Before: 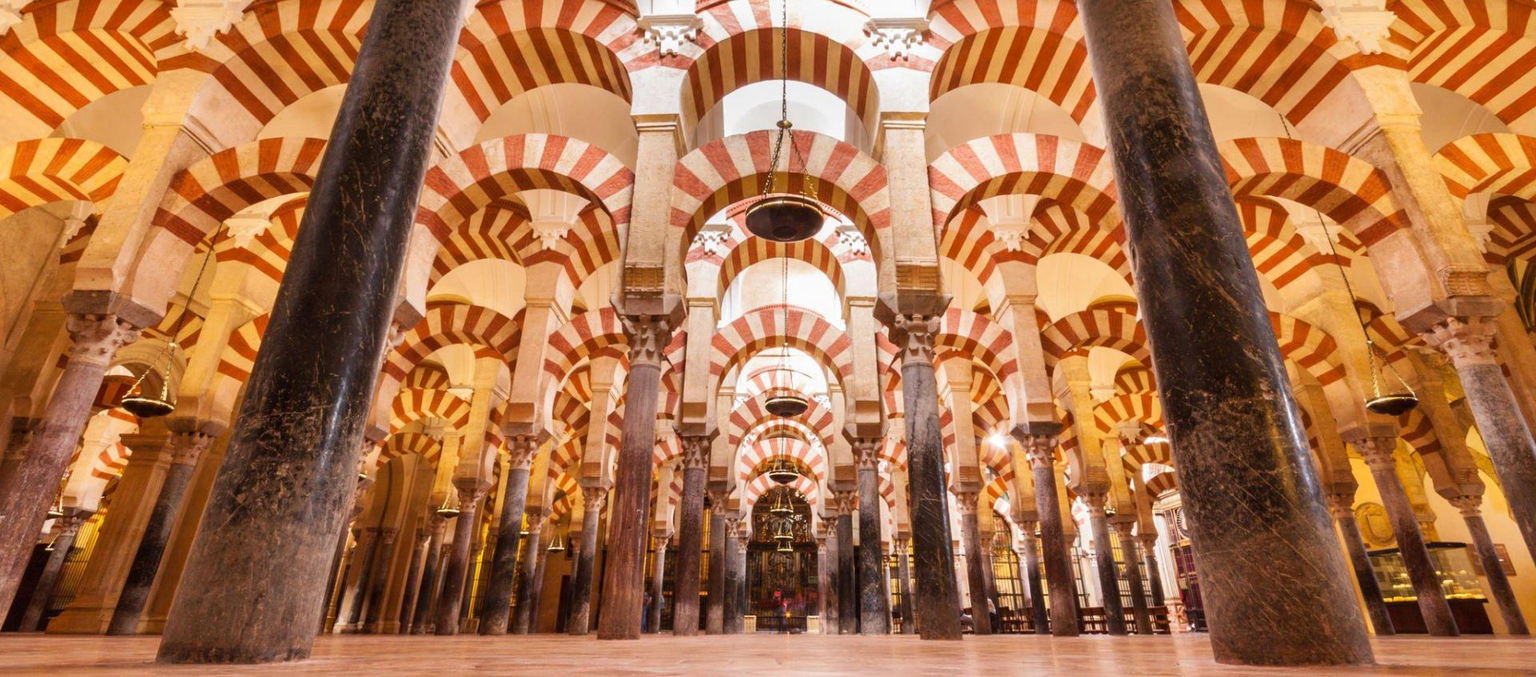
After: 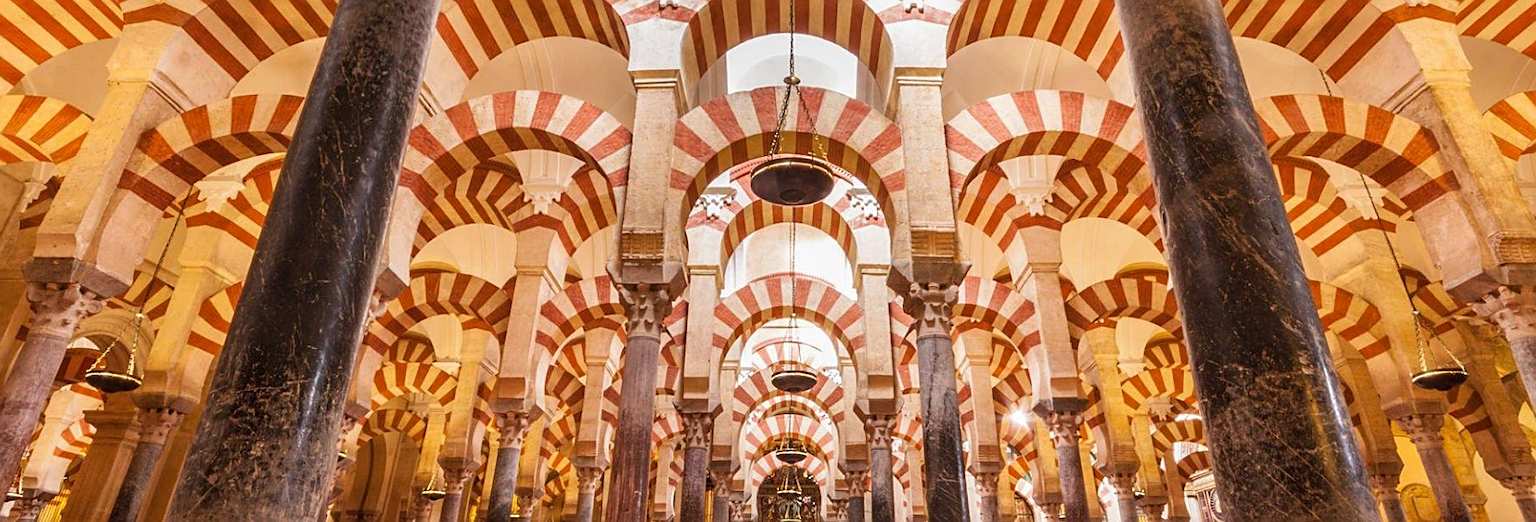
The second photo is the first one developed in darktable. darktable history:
crop: left 2.737%, top 7.287%, right 3.421%, bottom 20.179%
local contrast: detail 110%
sharpen: on, module defaults
